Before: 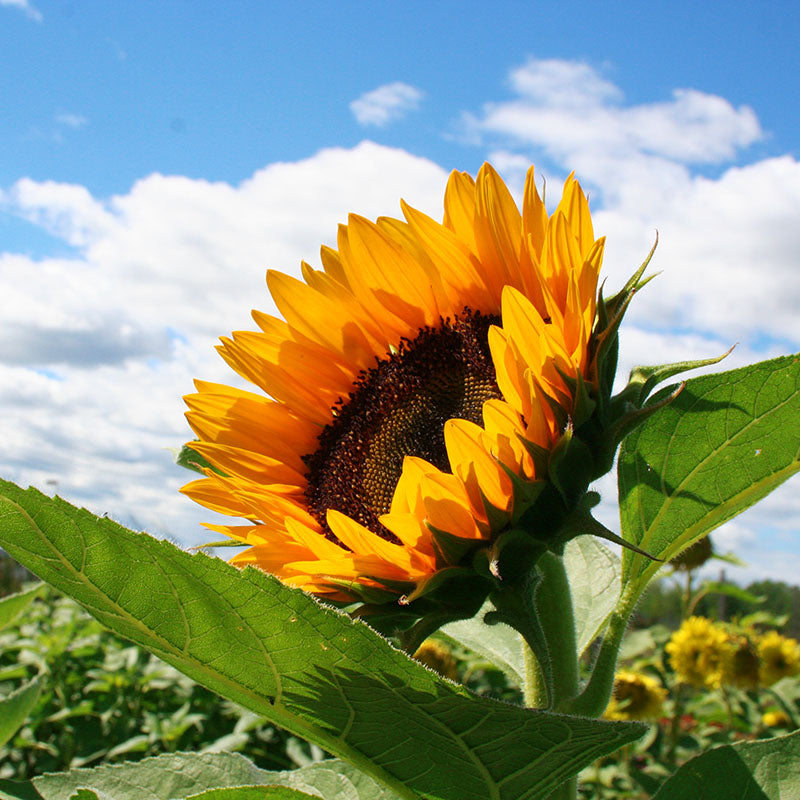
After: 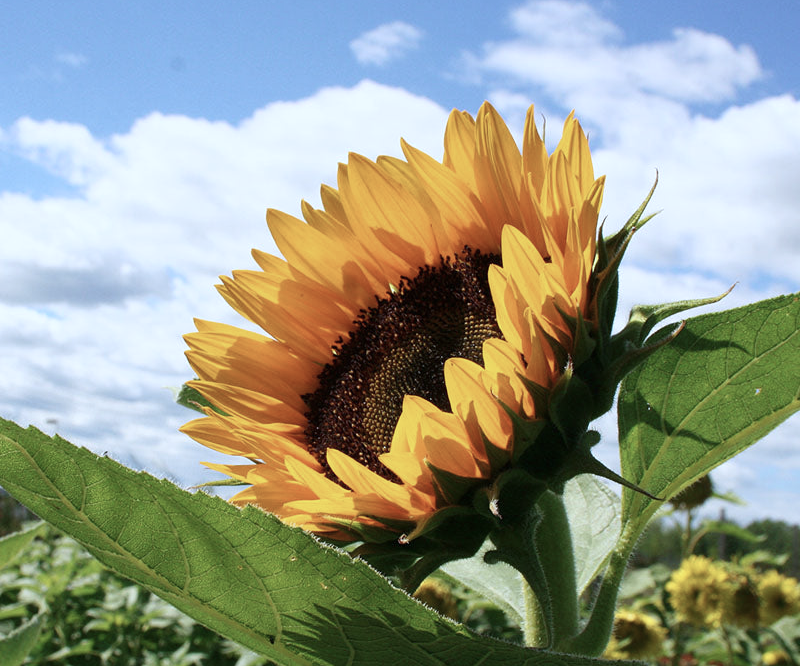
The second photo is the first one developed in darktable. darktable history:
crop: top 7.625%, bottom 8.027%
contrast brightness saturation: contrast 0.1, saturation -0.3
white balance: red 0.924, blue 1.095
